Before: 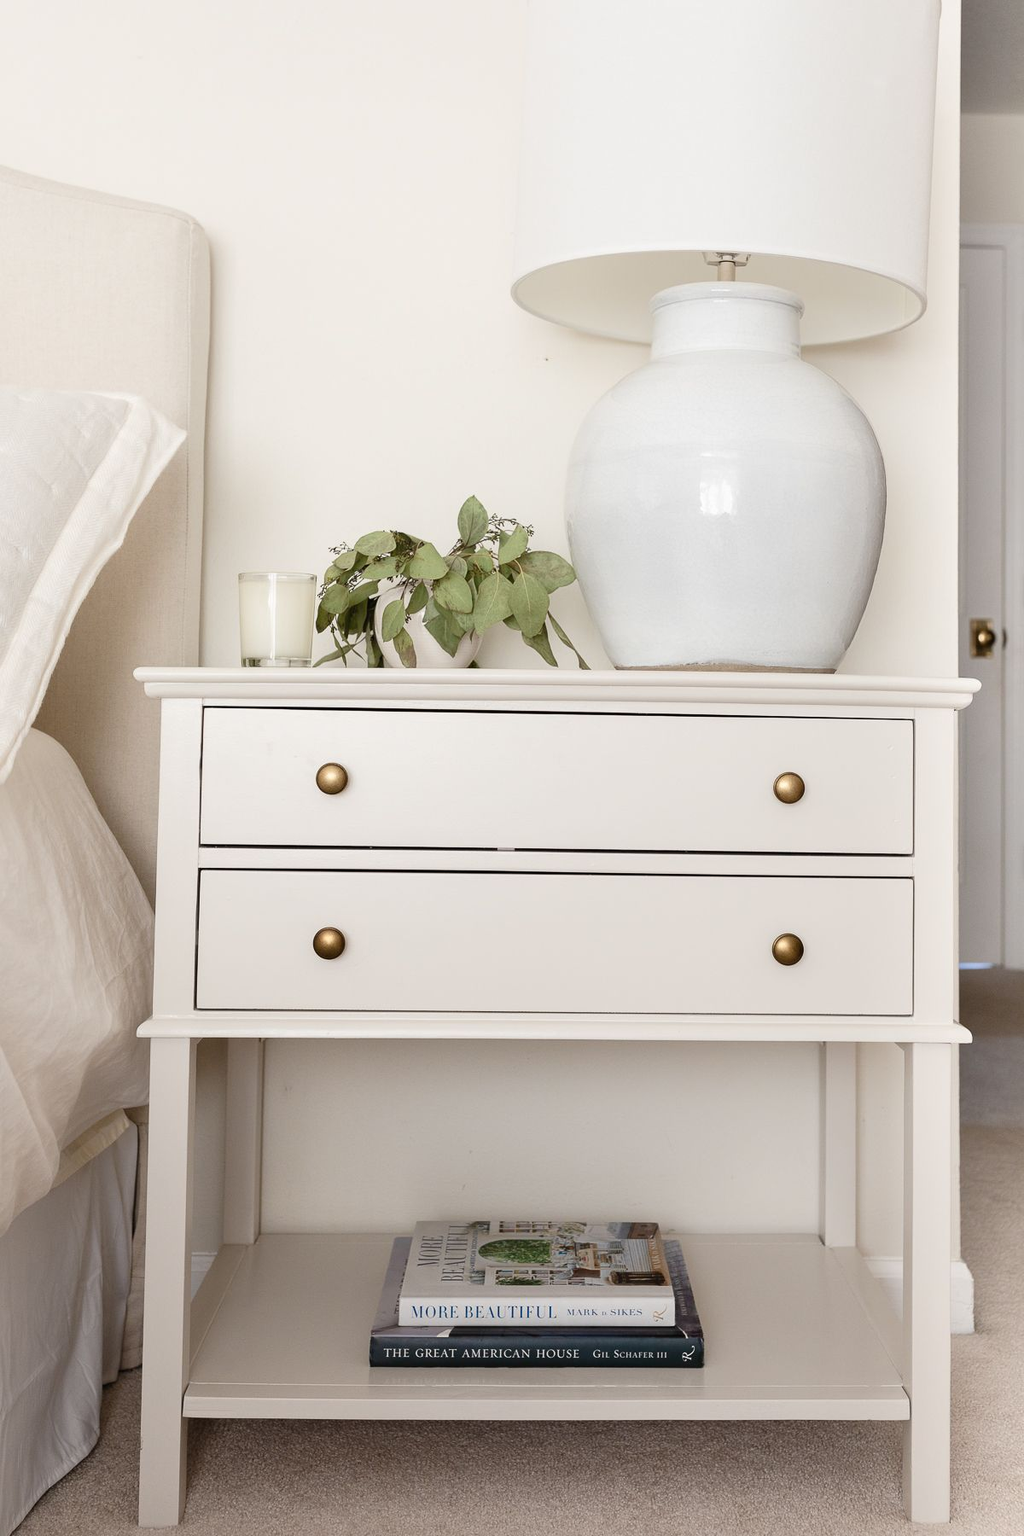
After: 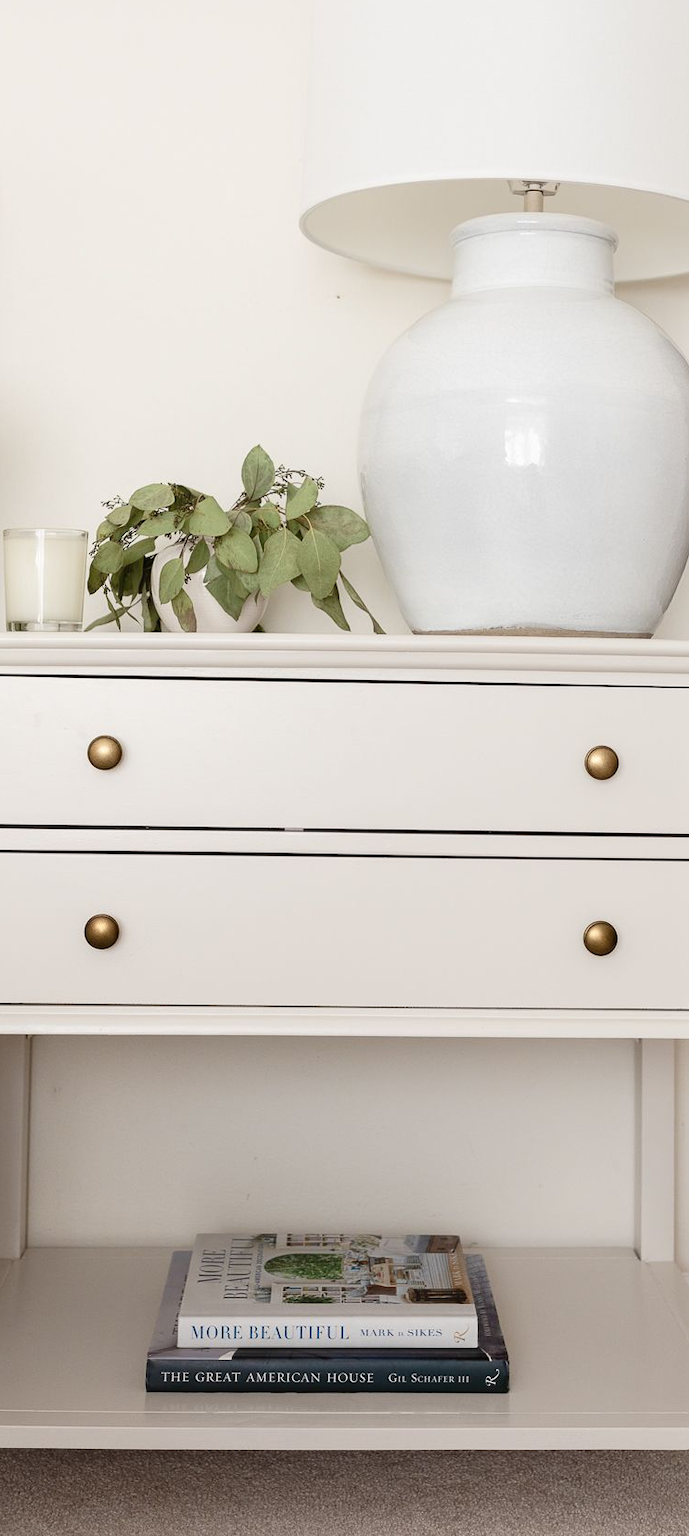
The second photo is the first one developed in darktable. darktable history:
crop and rotate: left 23.039%, top 5.647%, right 14.981%, bottom 2.334%
